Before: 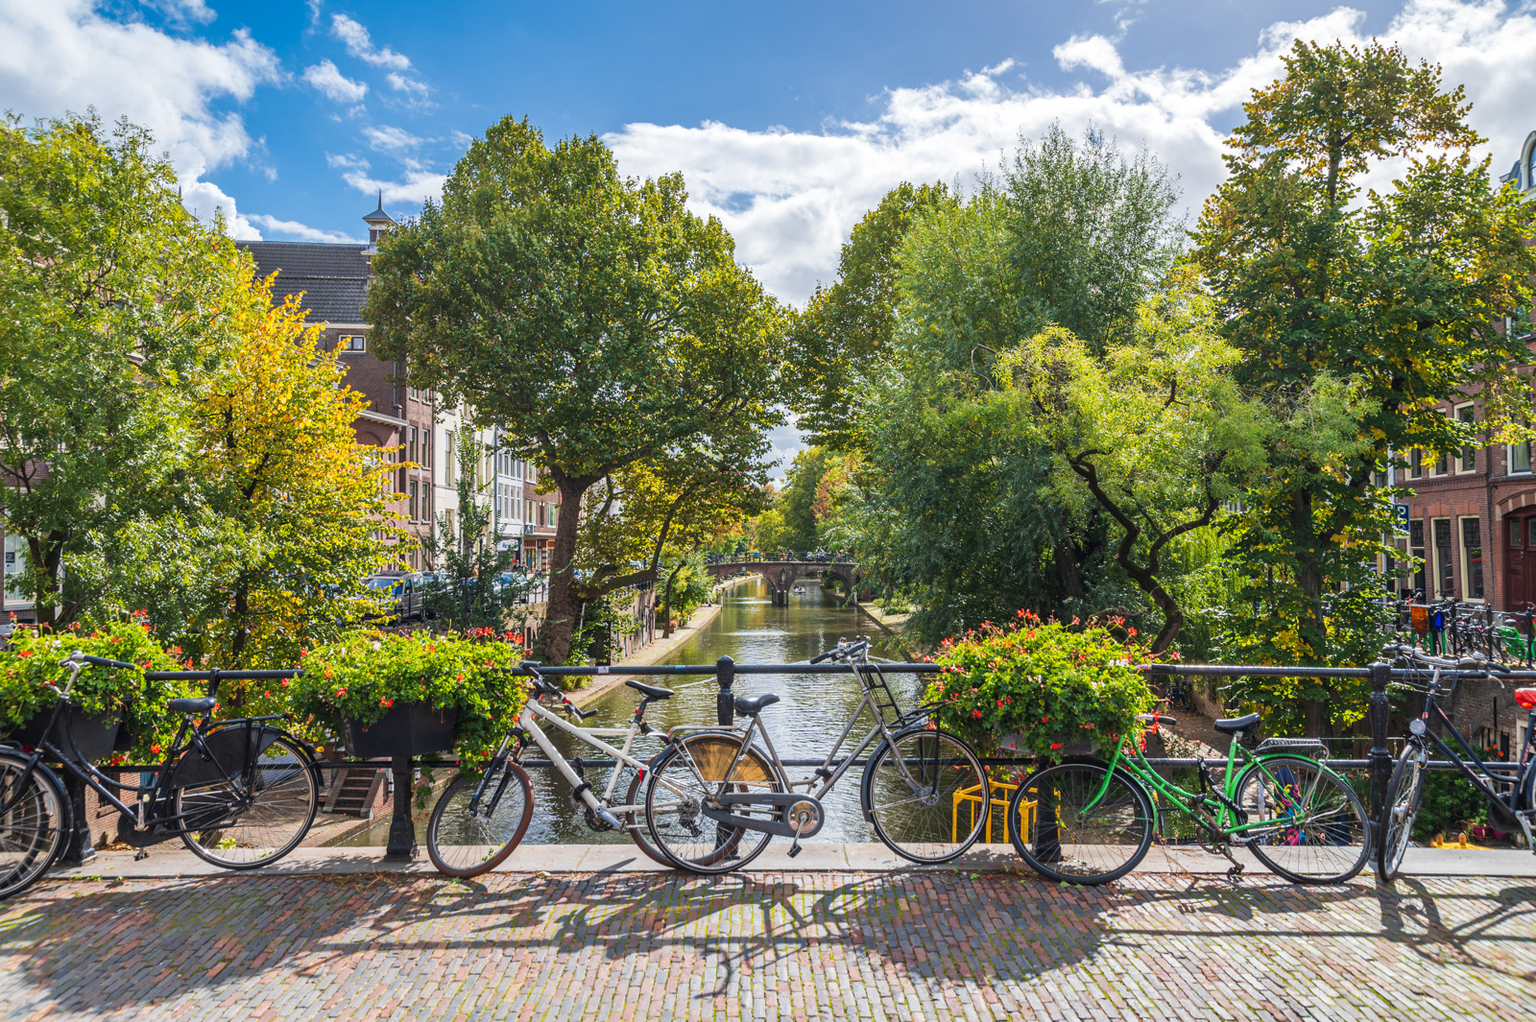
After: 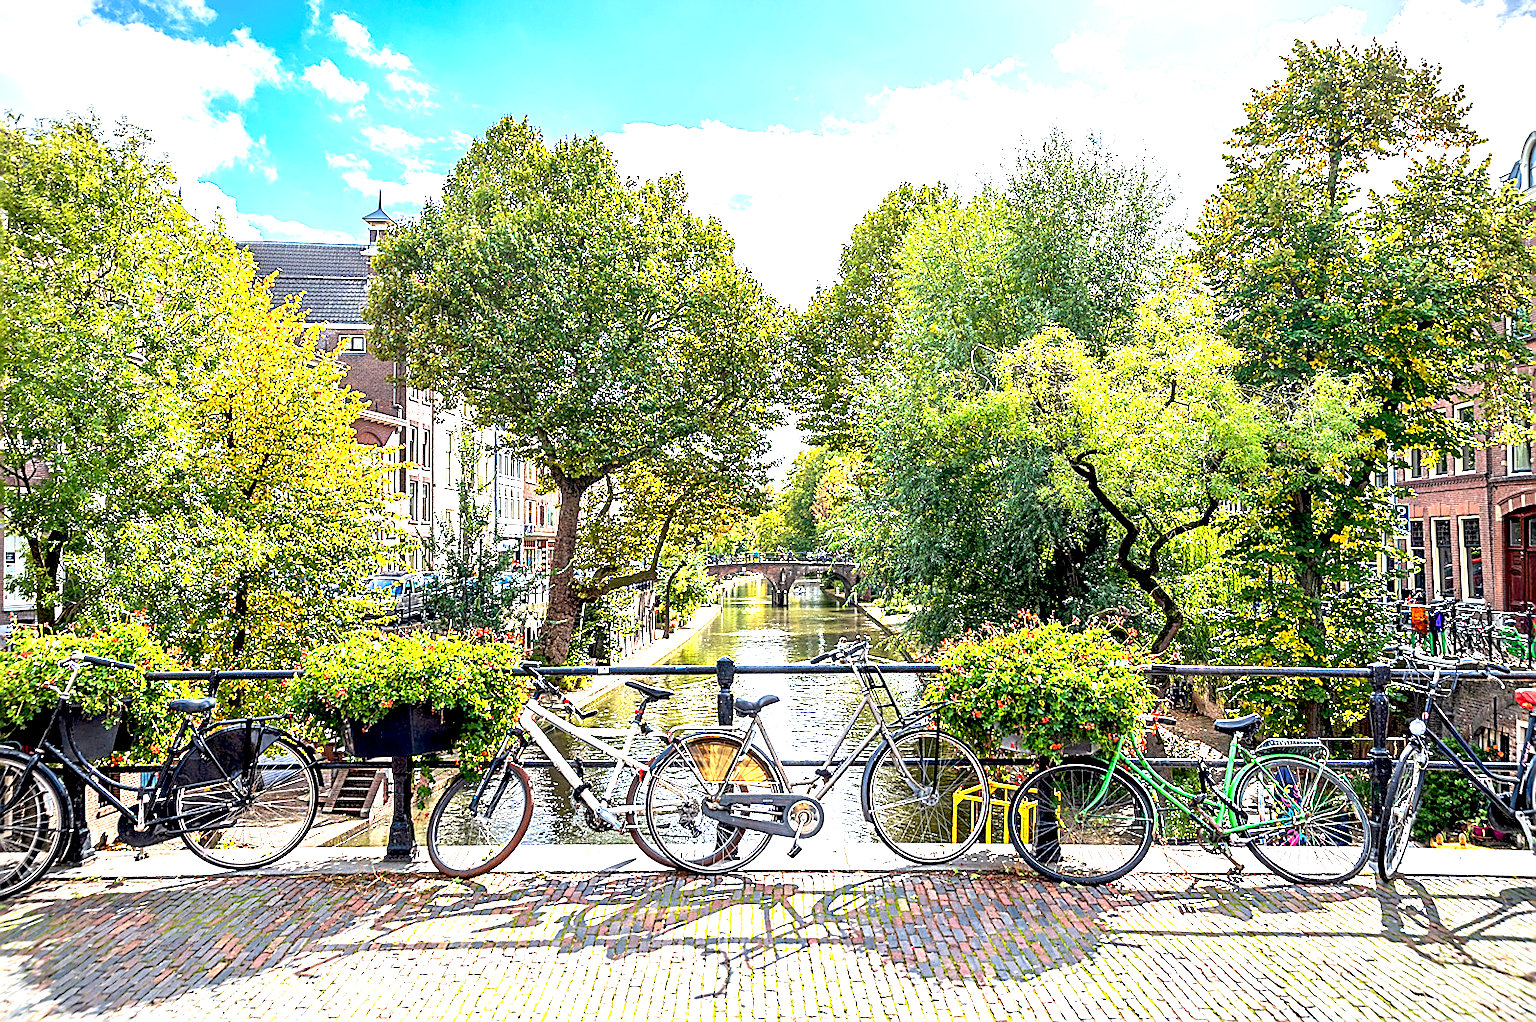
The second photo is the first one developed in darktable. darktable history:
sharpen: radius 1.419, amount 1.247, threshold 0.616
exposure: black level correction 0.014, exposure 1.766 EV, compensate highlight preservation false
vignetting: fall-off start 88.29%, fall-off radius 43.69%, brightness -0.58, saturation -0.258, width/height ratio 1.16
